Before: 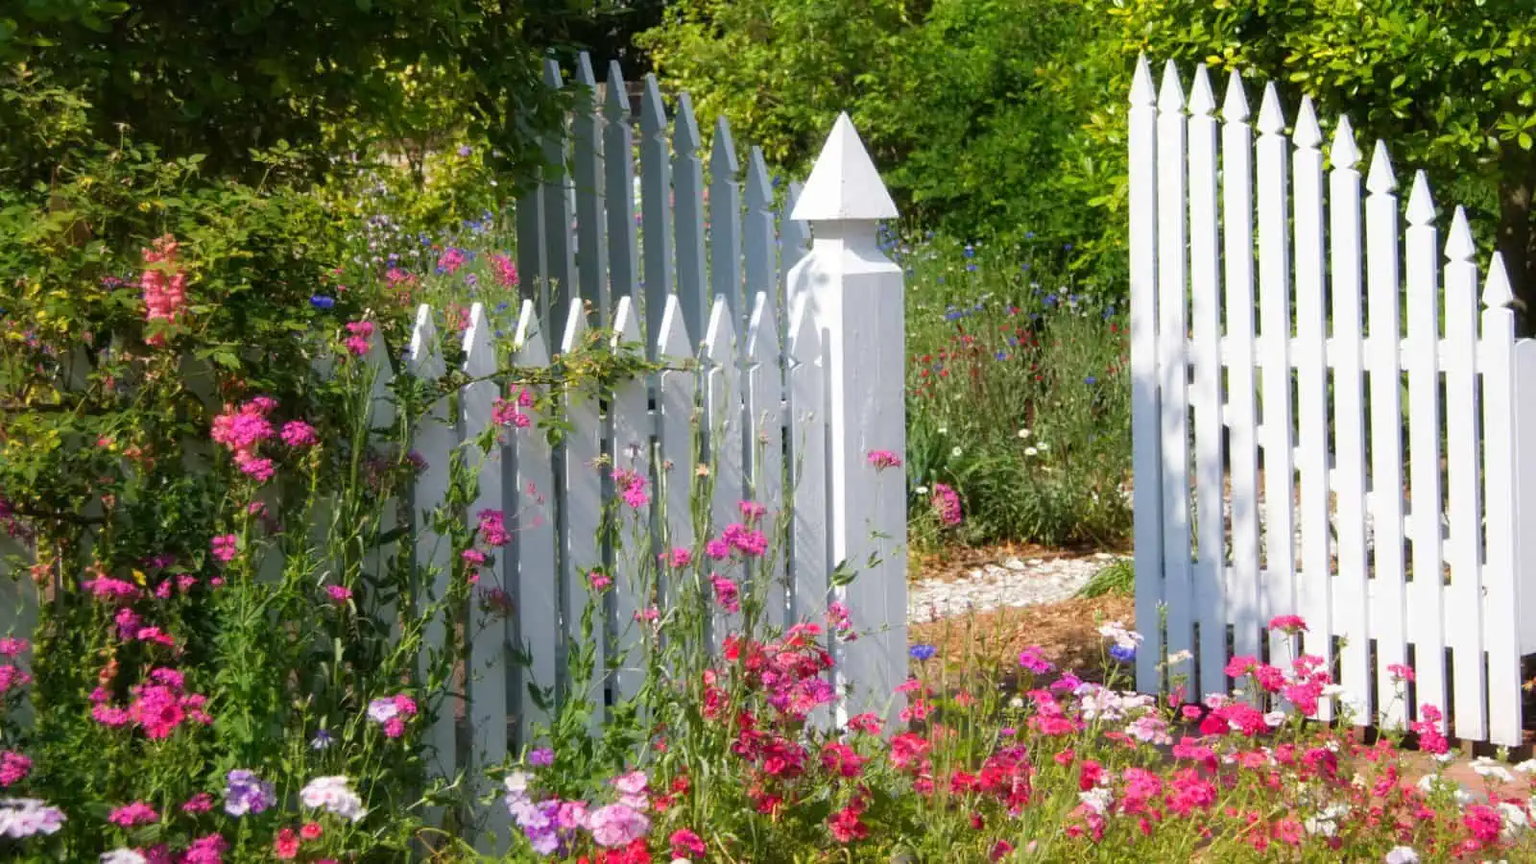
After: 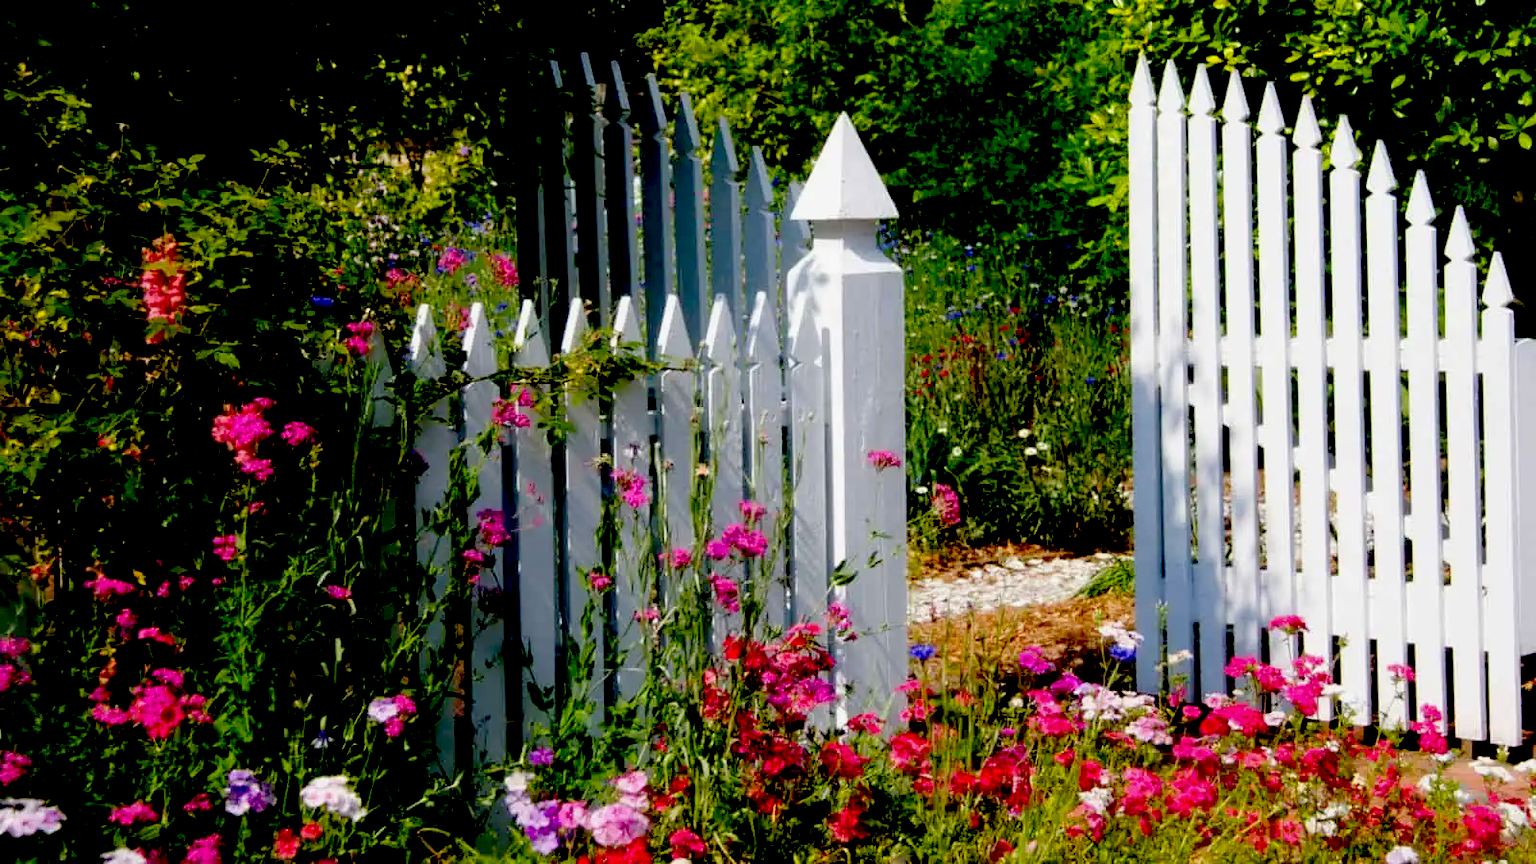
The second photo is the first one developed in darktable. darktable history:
exposure: black level correction 0.098, exposure -0.087 EV, compensate highlight preservation false
